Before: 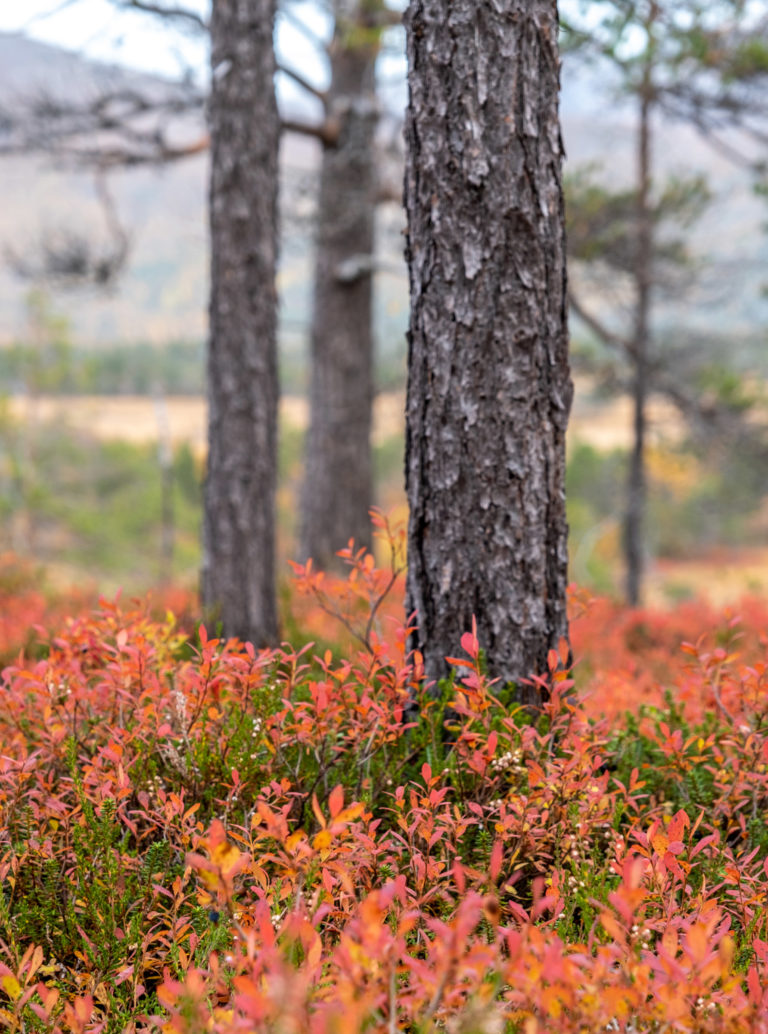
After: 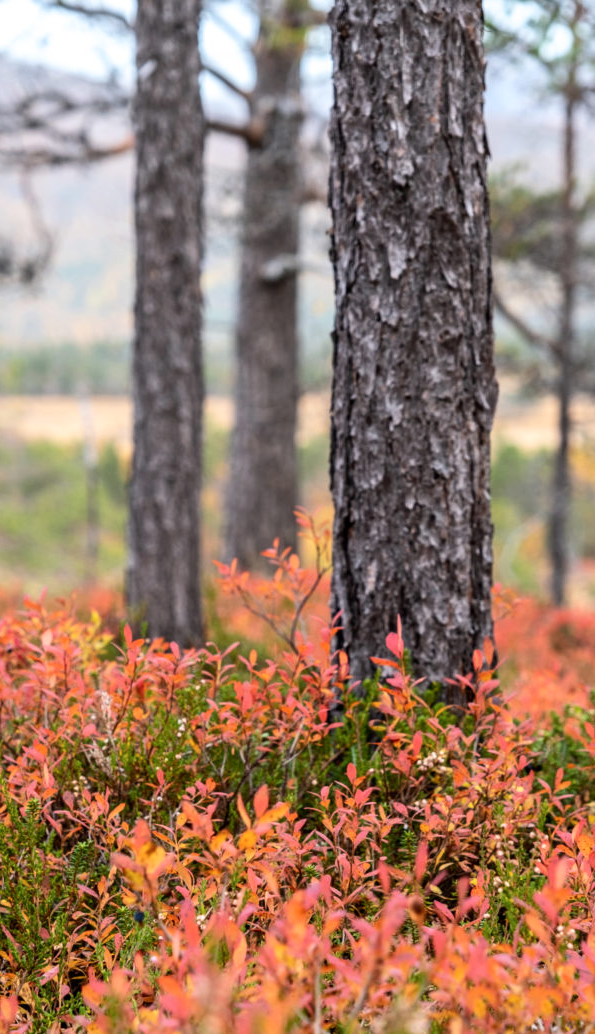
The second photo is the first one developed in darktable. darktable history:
contrast brightness saturation: contrast 0.151, brightness 0.047
crop: left 9.871%, right 12.654%
